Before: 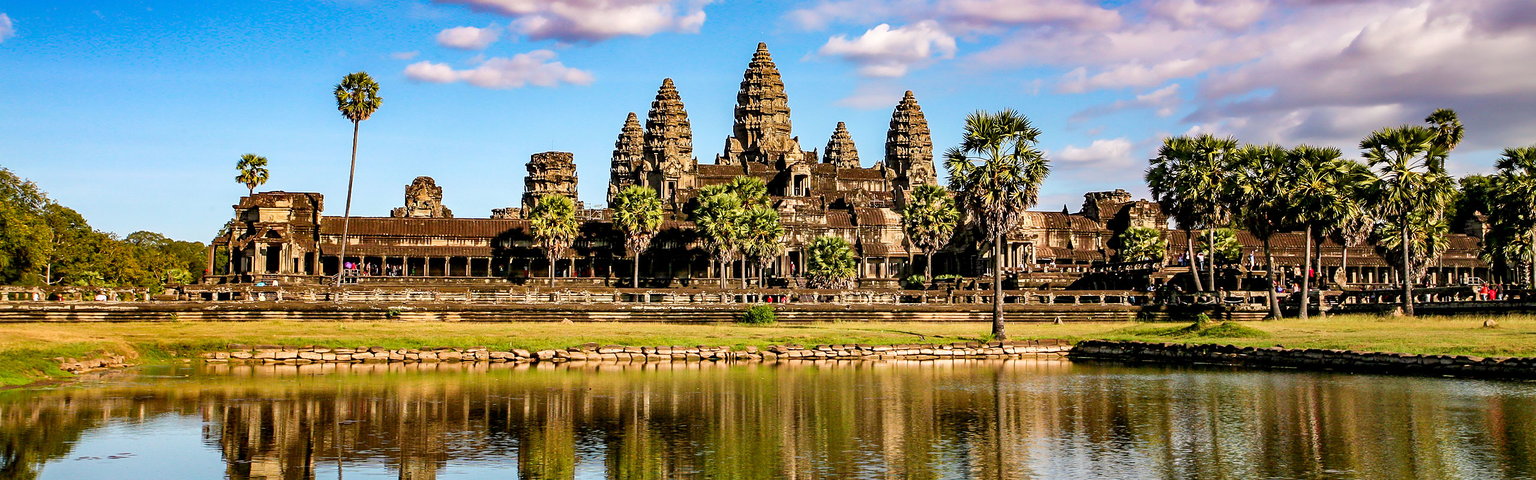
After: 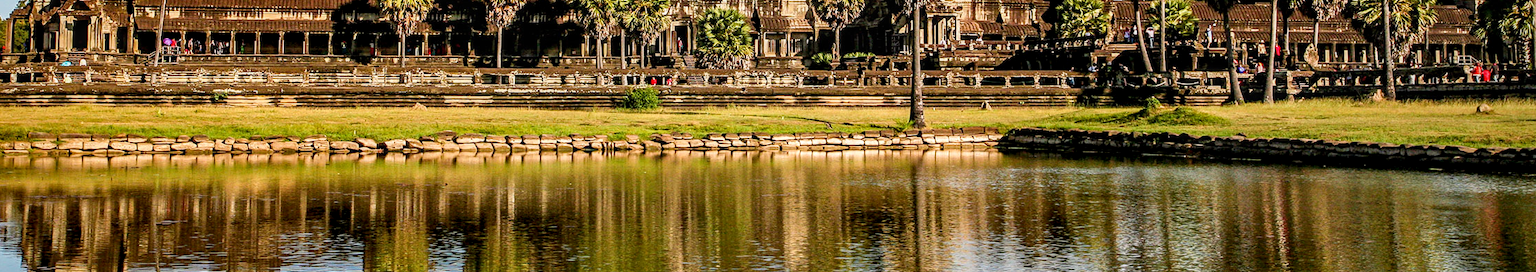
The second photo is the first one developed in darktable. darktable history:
vignetting: brightness -0.365, saturation 0.004, center (-0.033, -0.04)
crop and rotate: left 13.252%, top 47.861%, bottom 2.79%
local contrast: on, module defaults
